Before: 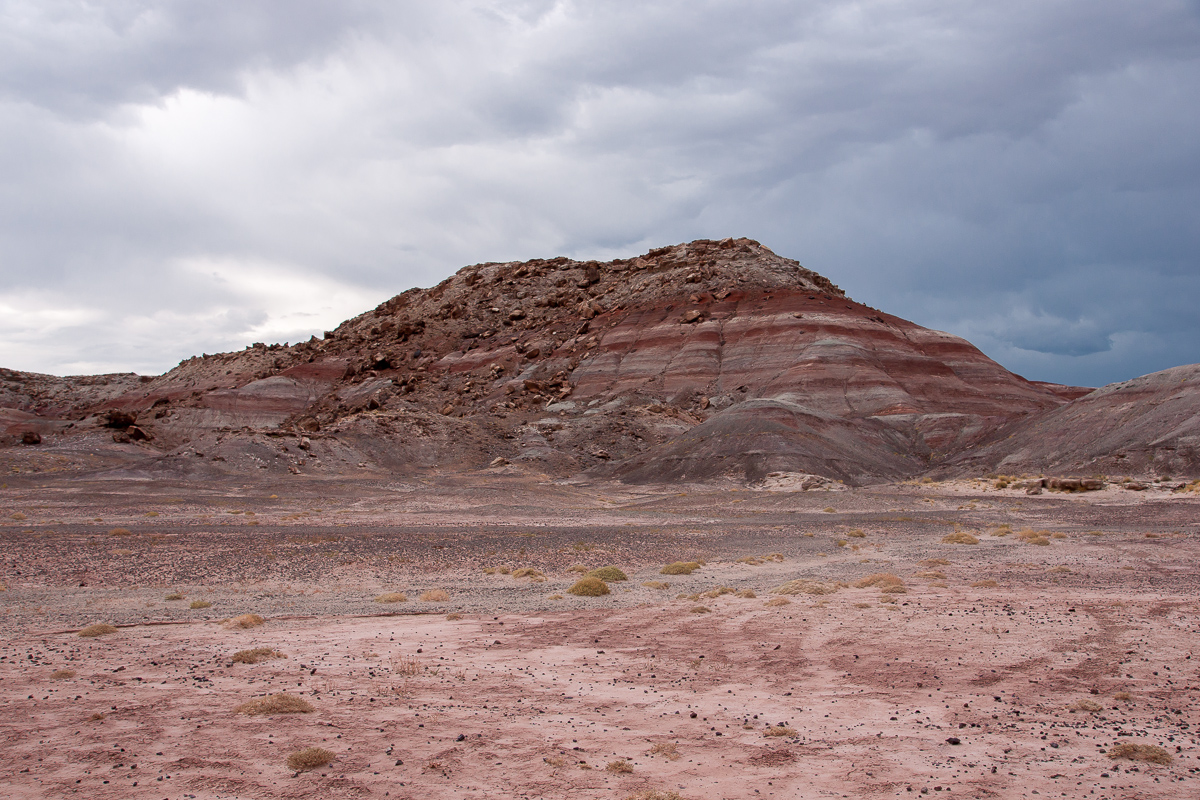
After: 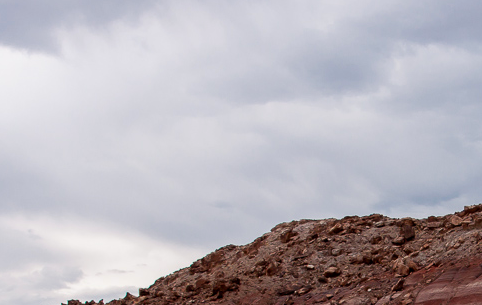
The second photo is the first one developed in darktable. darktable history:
exposure: black level correction 0.001, exposure -0.124 EV, compensate exposure bias true, compensate highlight preservation false
crop: left 15.499%, top 5.43%, right 44.267%, bottom 56.358%
contrast brightness saturation: saturation 0.122
